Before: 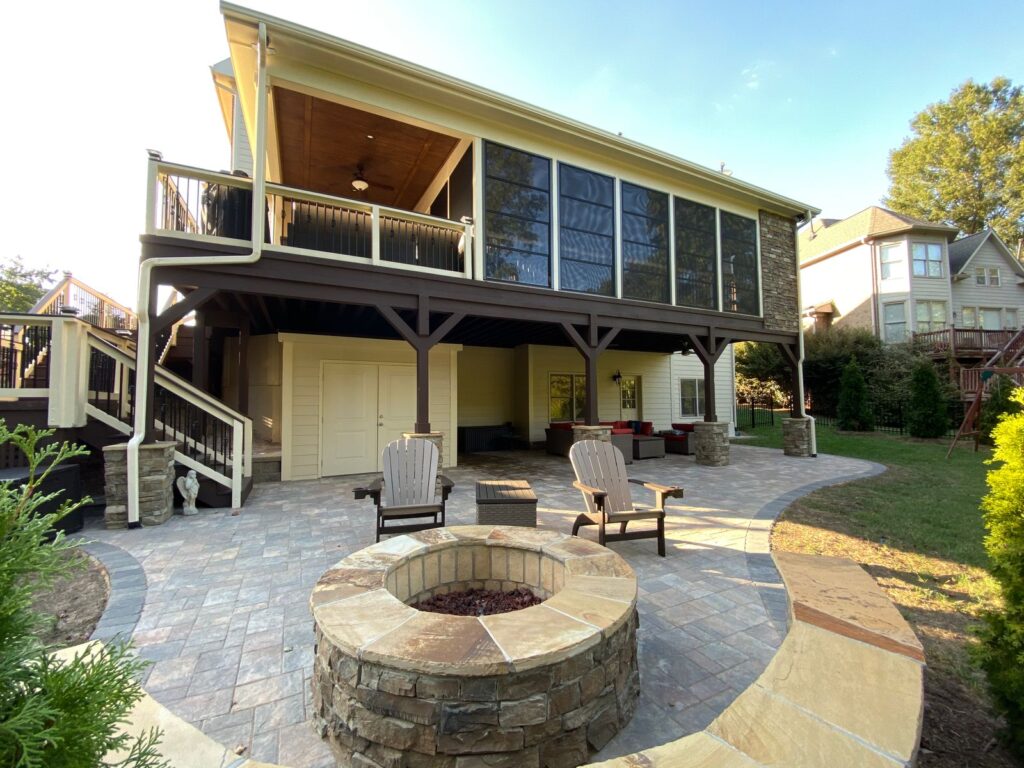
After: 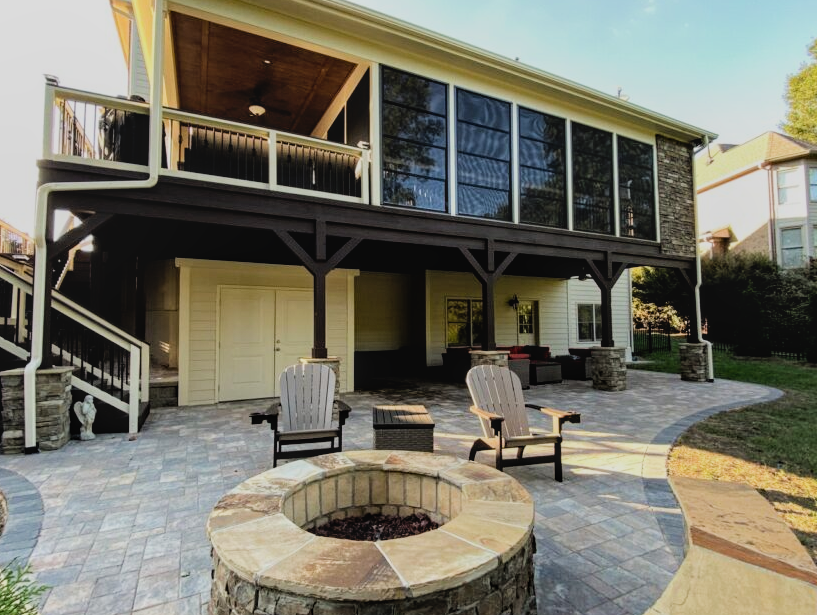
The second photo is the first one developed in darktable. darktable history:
haze removal: compatibility mode true, adaptive false
crop and rotate: left 10.119%, top 9.84%, right 10.092%, bottom 9.977%
filmic rgb: black relative exposure -5.02 EV, white relative exposure 3.96 EV, threshold 3.05 EV, hardness 2.9, contrast 1.298, highlights saturation mix -9.09%, enable highlight reconstruction true
local contrast: detail 109%
